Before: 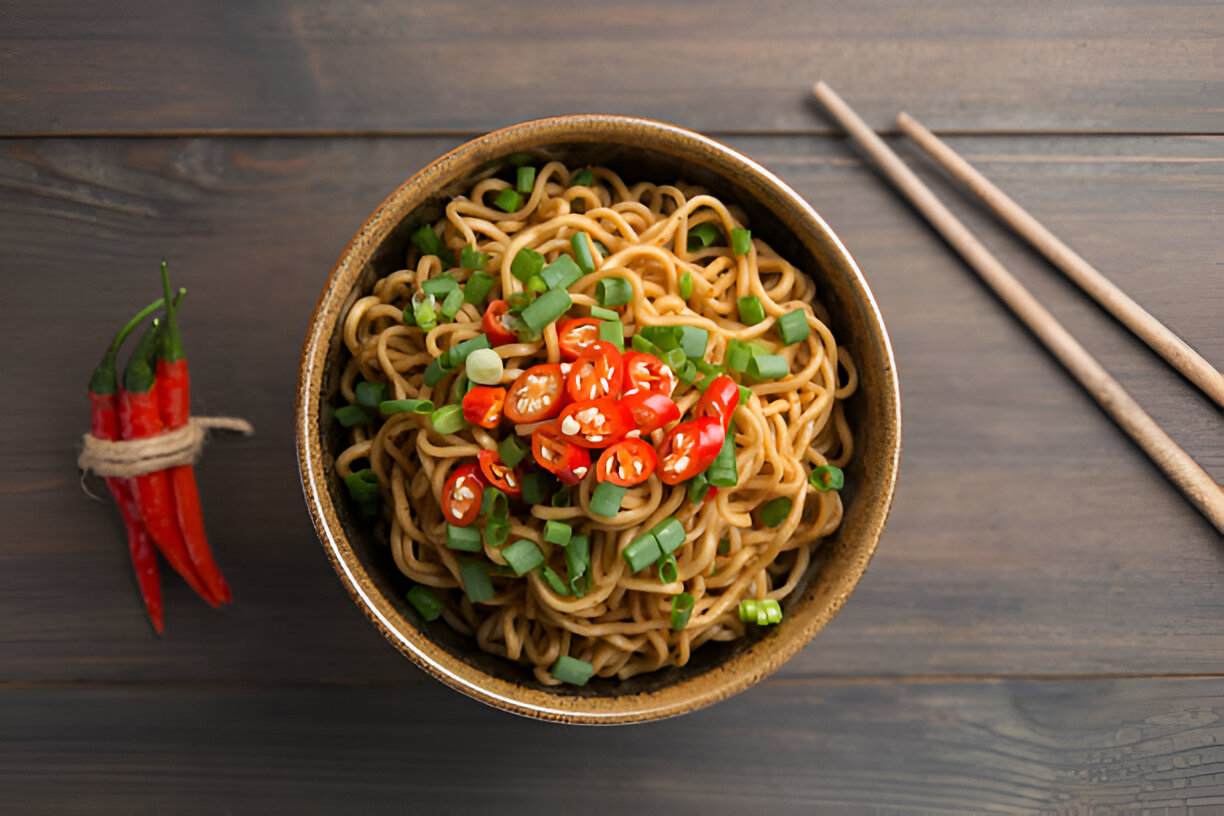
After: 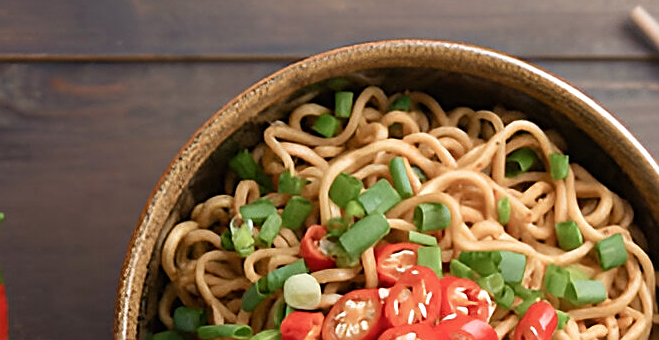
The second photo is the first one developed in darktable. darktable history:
crop: left 14.909%, top 9.233%, right 31.191%, bottom 49.083%
exposure: black level correction -0.001, exposure 0.079 EV, compensate exposure bias true, compensate highlight preservation false
color balance rgb: shadows lift › chroma 3.06%, shadows lift › hue 279.21°, perceptual saturation grading › global saturation -10.873%, perceptual saturation grading › highlights -26.617%, perceptual saturation grading › shadows 21.806%
sharpen: on, module defaults
velvia: on, module defaults
